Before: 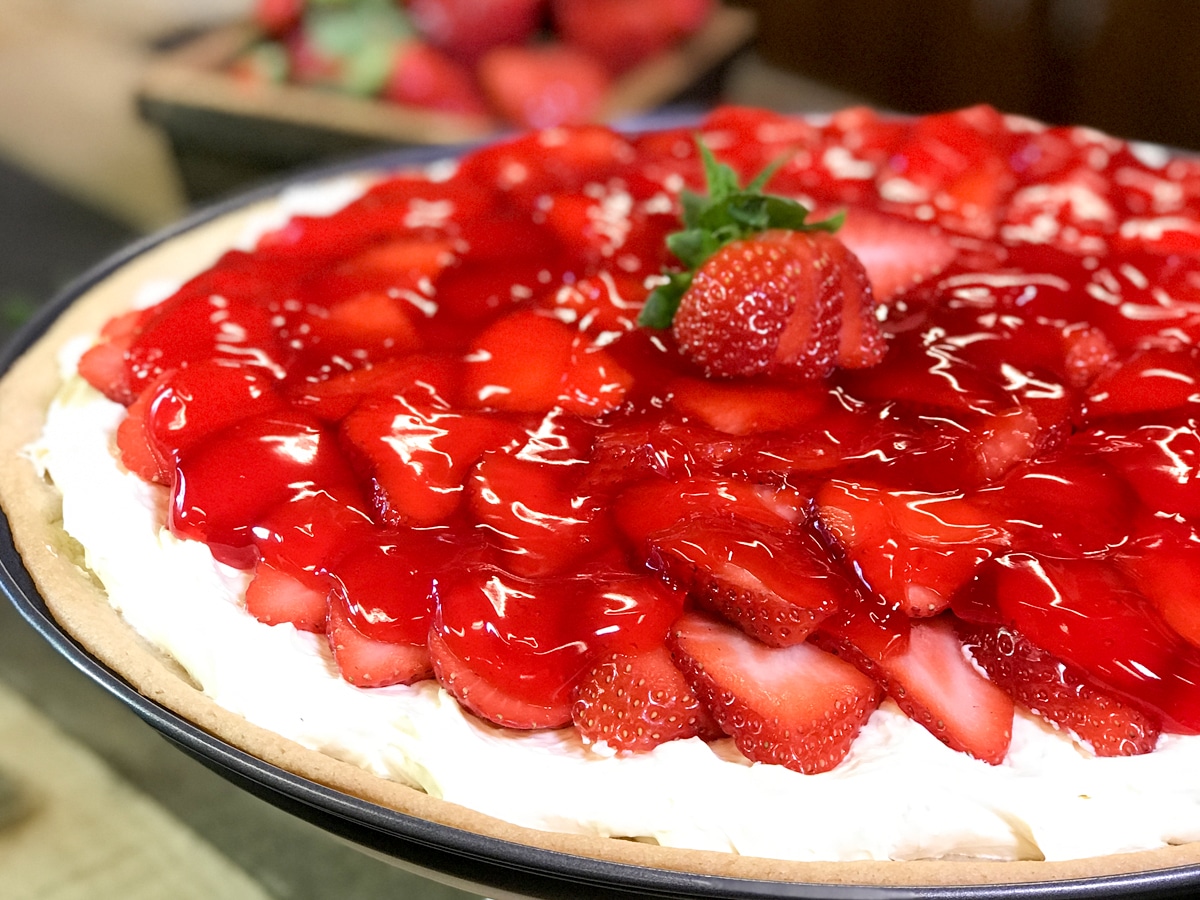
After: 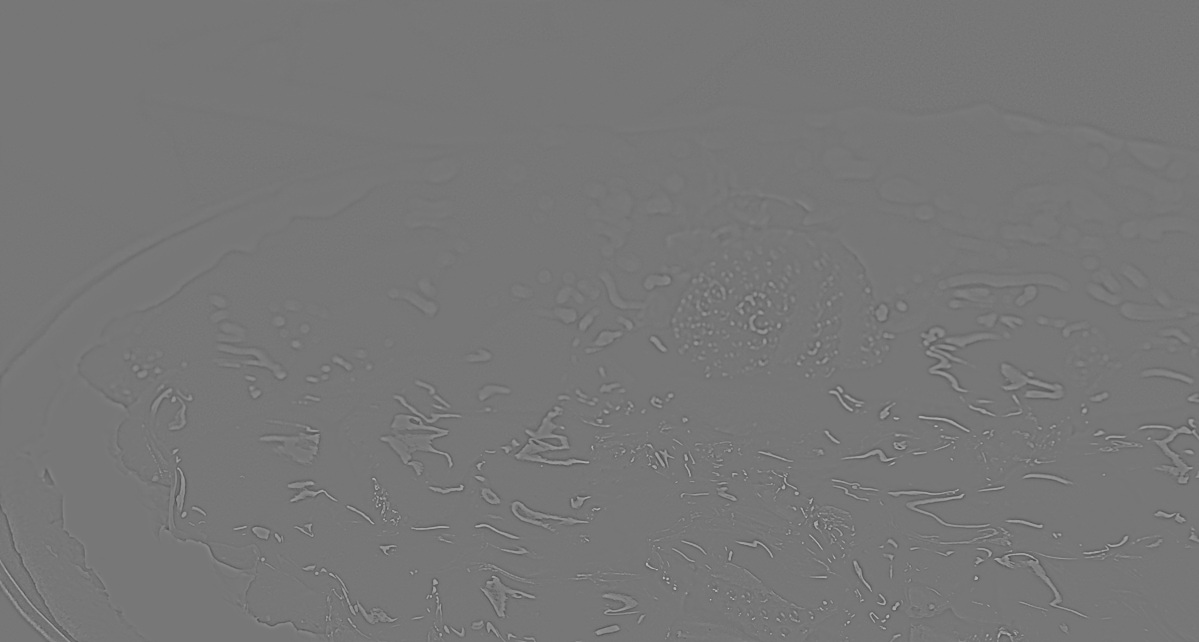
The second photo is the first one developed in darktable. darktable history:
sharpen: on, module defaults
highpass: sharpness 5.84%, contrast boost 8.44%
crop: bottom 28.576%
